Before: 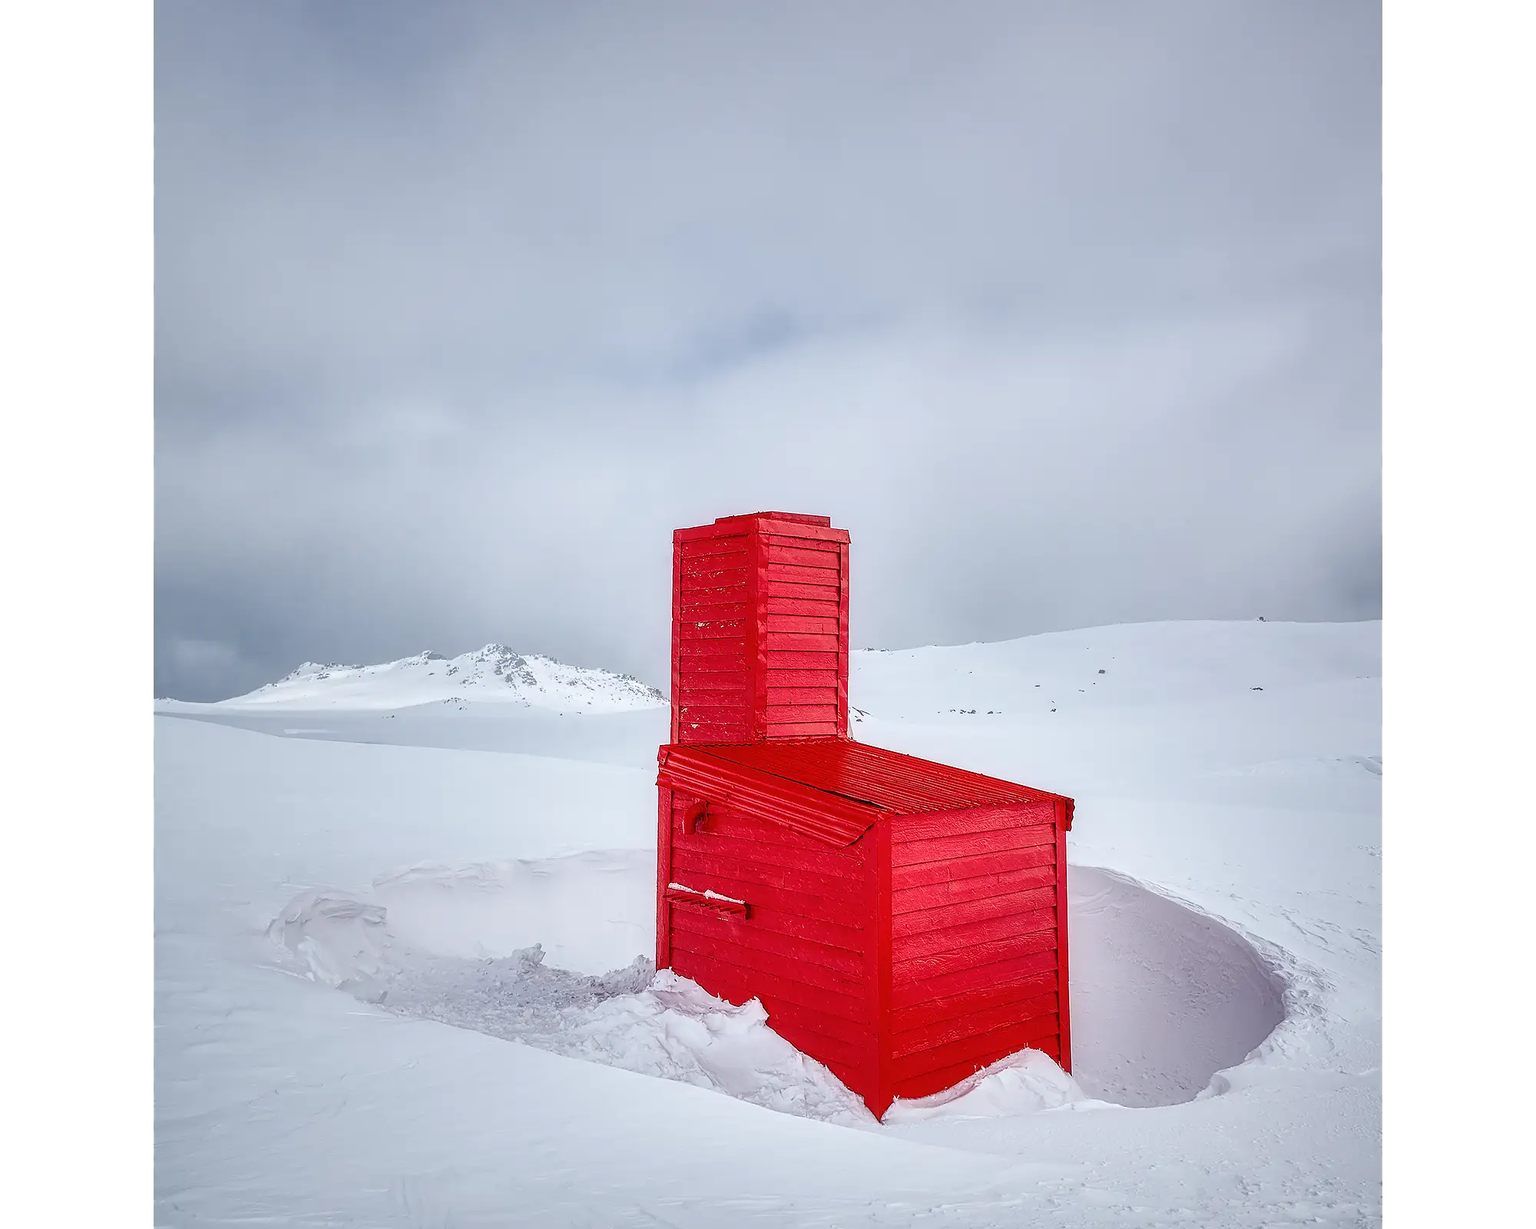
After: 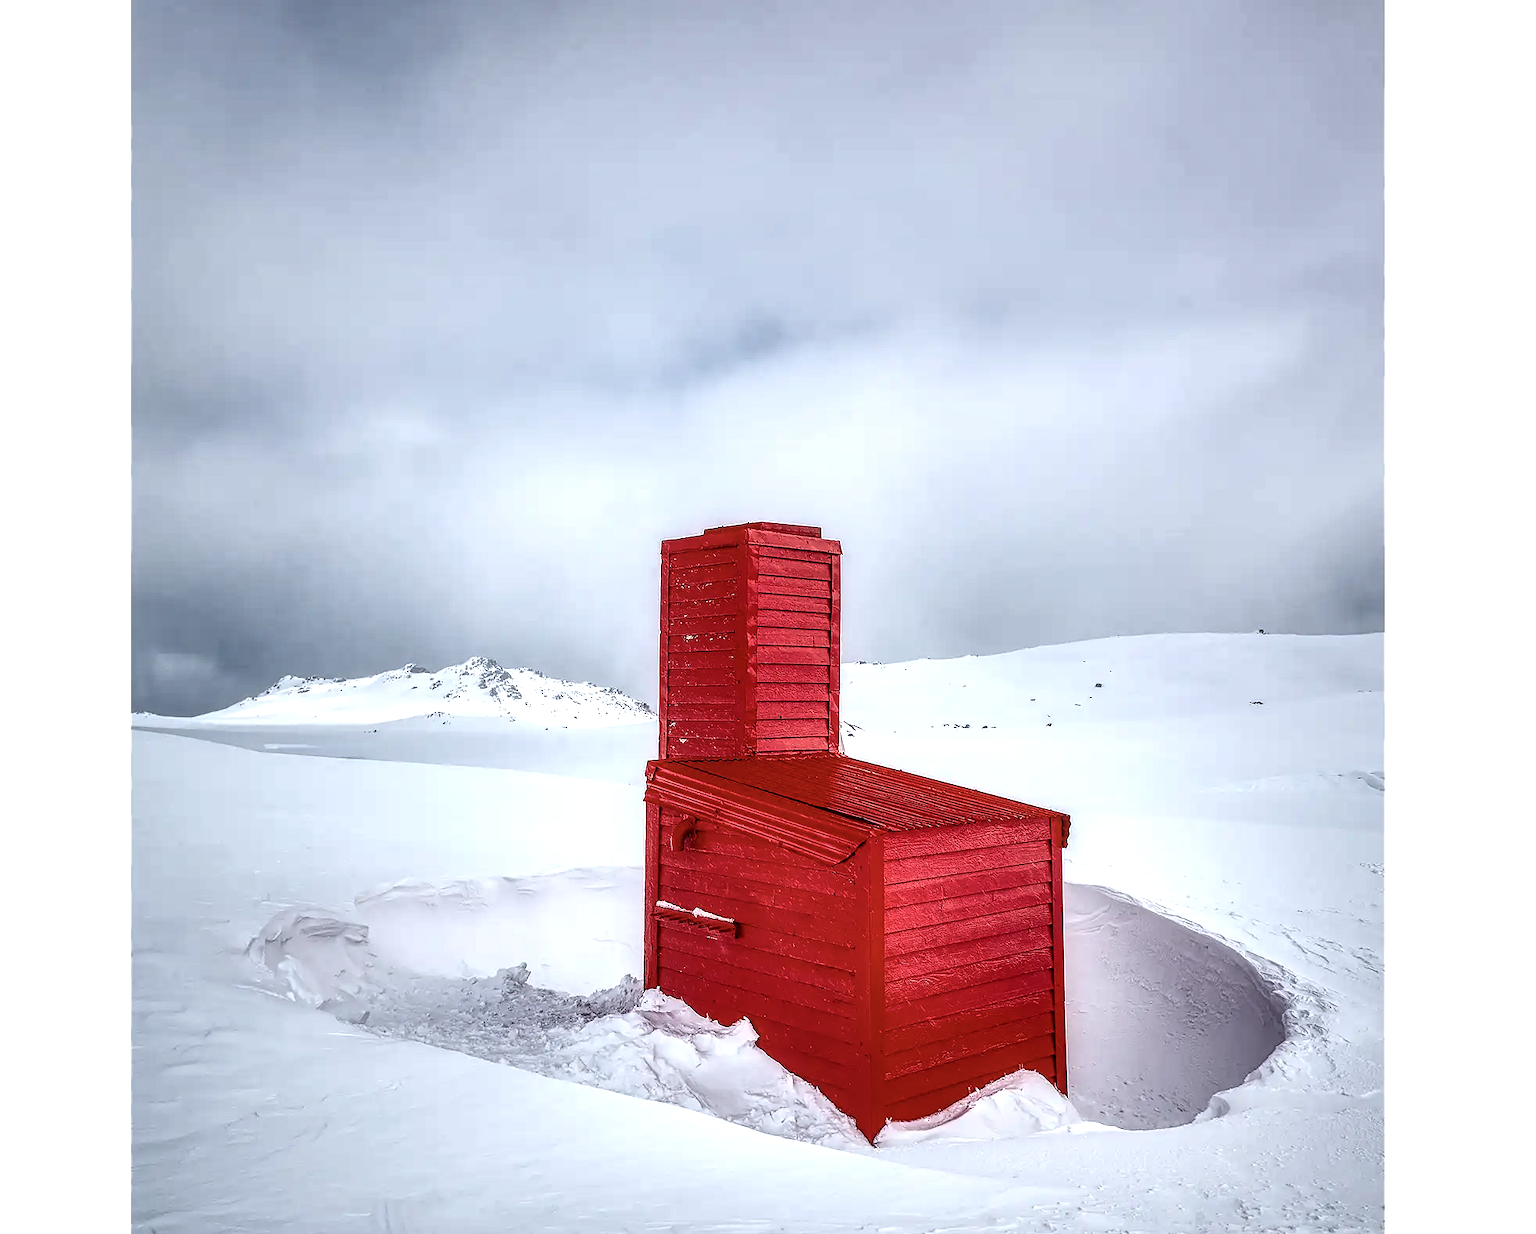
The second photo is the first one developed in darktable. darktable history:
local contrast: detail 130%
color balance rgb: perceptual saturation grading › global saturation 8.205%, perceptual saturation grading › shadows 4.115%, perceptual brilliance grading › highlights 4.161%, perceptual brilliance grading › mid-tones -17.172%, perceptual brilliance grading › shadows -40.962%, global vibrance 20%
shadows and highlights: radius 110.67, shadows 51.52, white point adjustment 9.11, highlights -3.53, soften with gaussian
crop: left 1.693%, right 0.283%, bottom 1.506%
